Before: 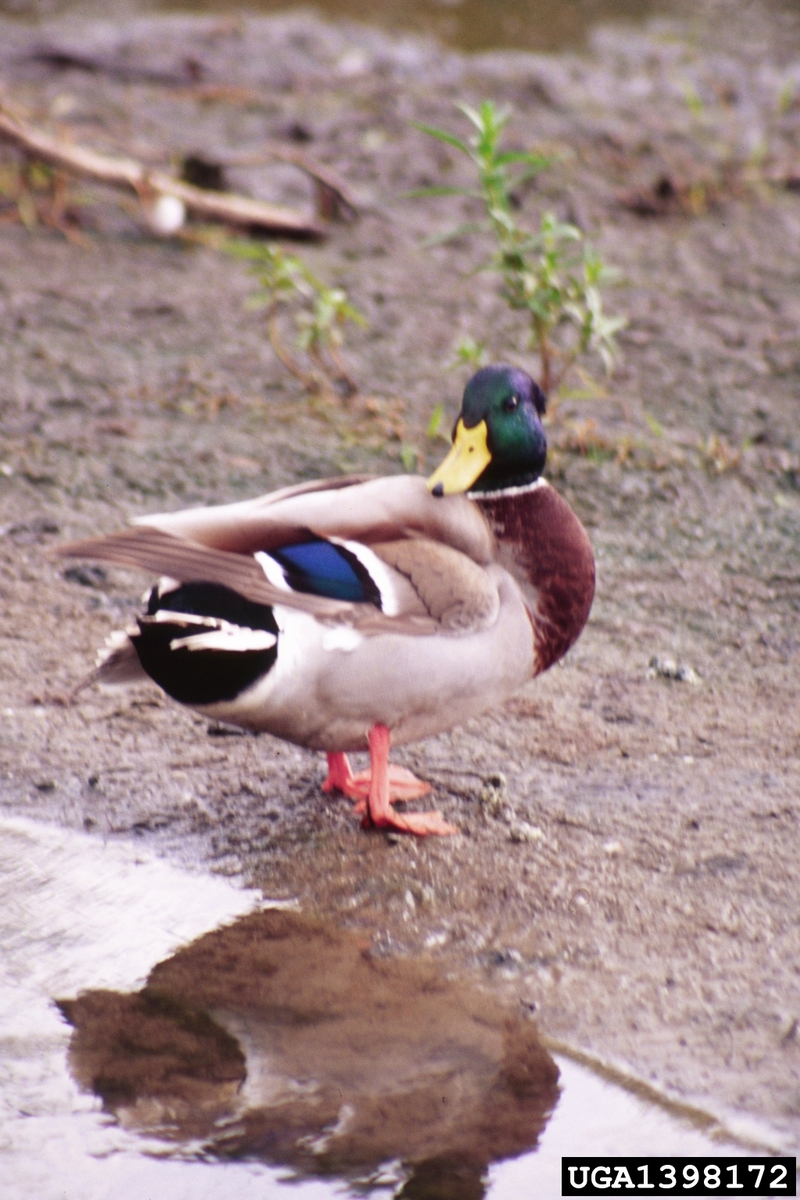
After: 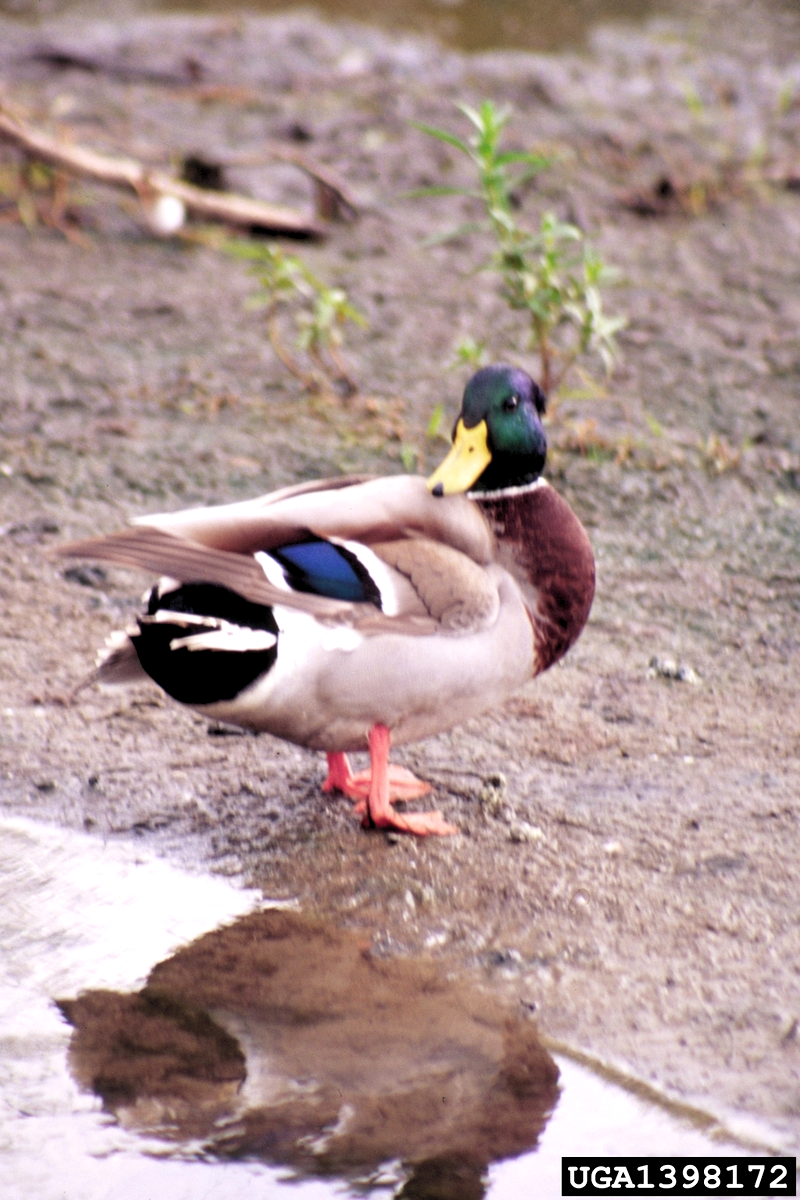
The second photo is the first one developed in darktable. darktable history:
white balance: red 1, blue 1
rgb levels: levels [[0.01, 0.419, 0.839], [0, 0.5, 1], [0, 0.5, 1]]
